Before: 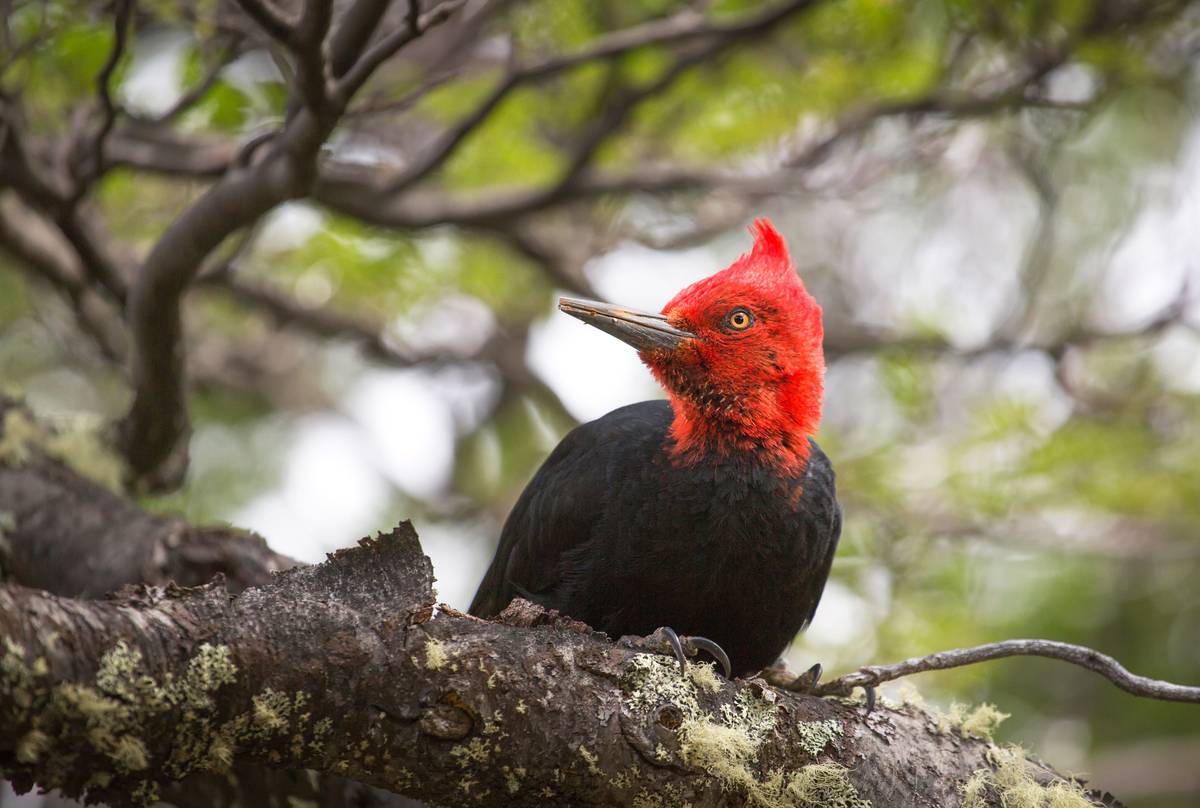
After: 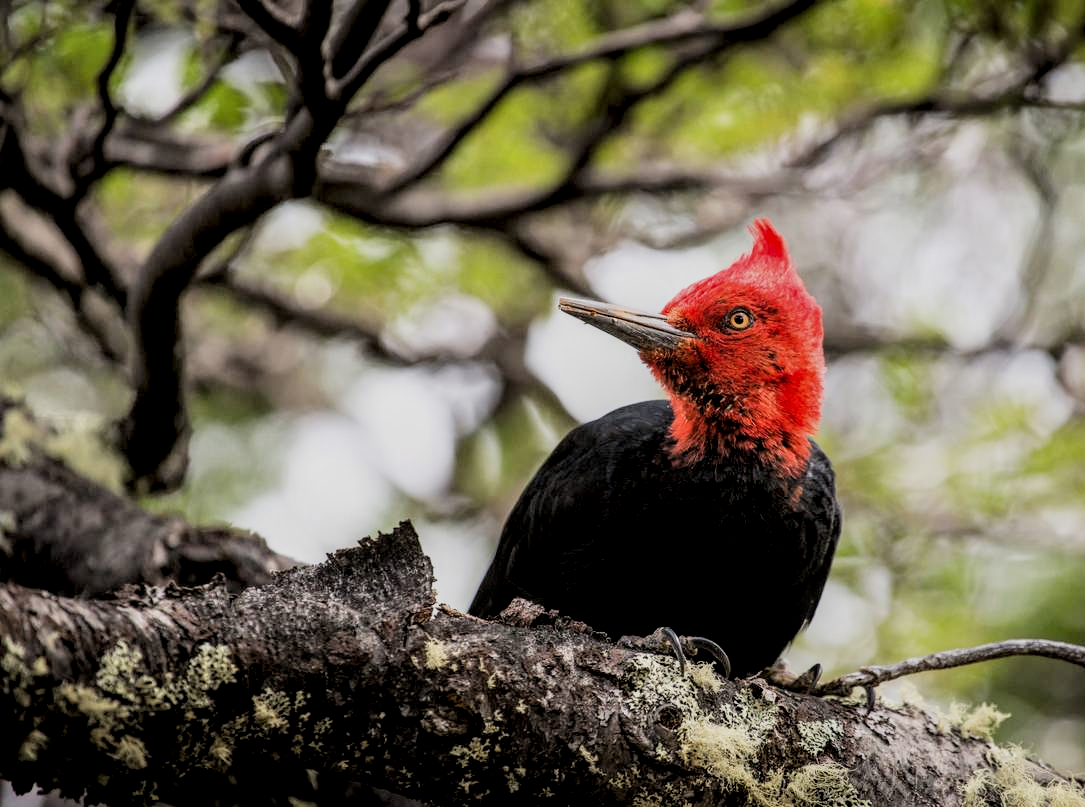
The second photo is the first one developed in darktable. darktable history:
local contrast: detail 144%
filmic rgb: black relative exposure -4.25 EV, white relative exposure 5.15 EV, hardness 2.14, contrast 1.172
crop: right 9.501%, bottom 0.037%
